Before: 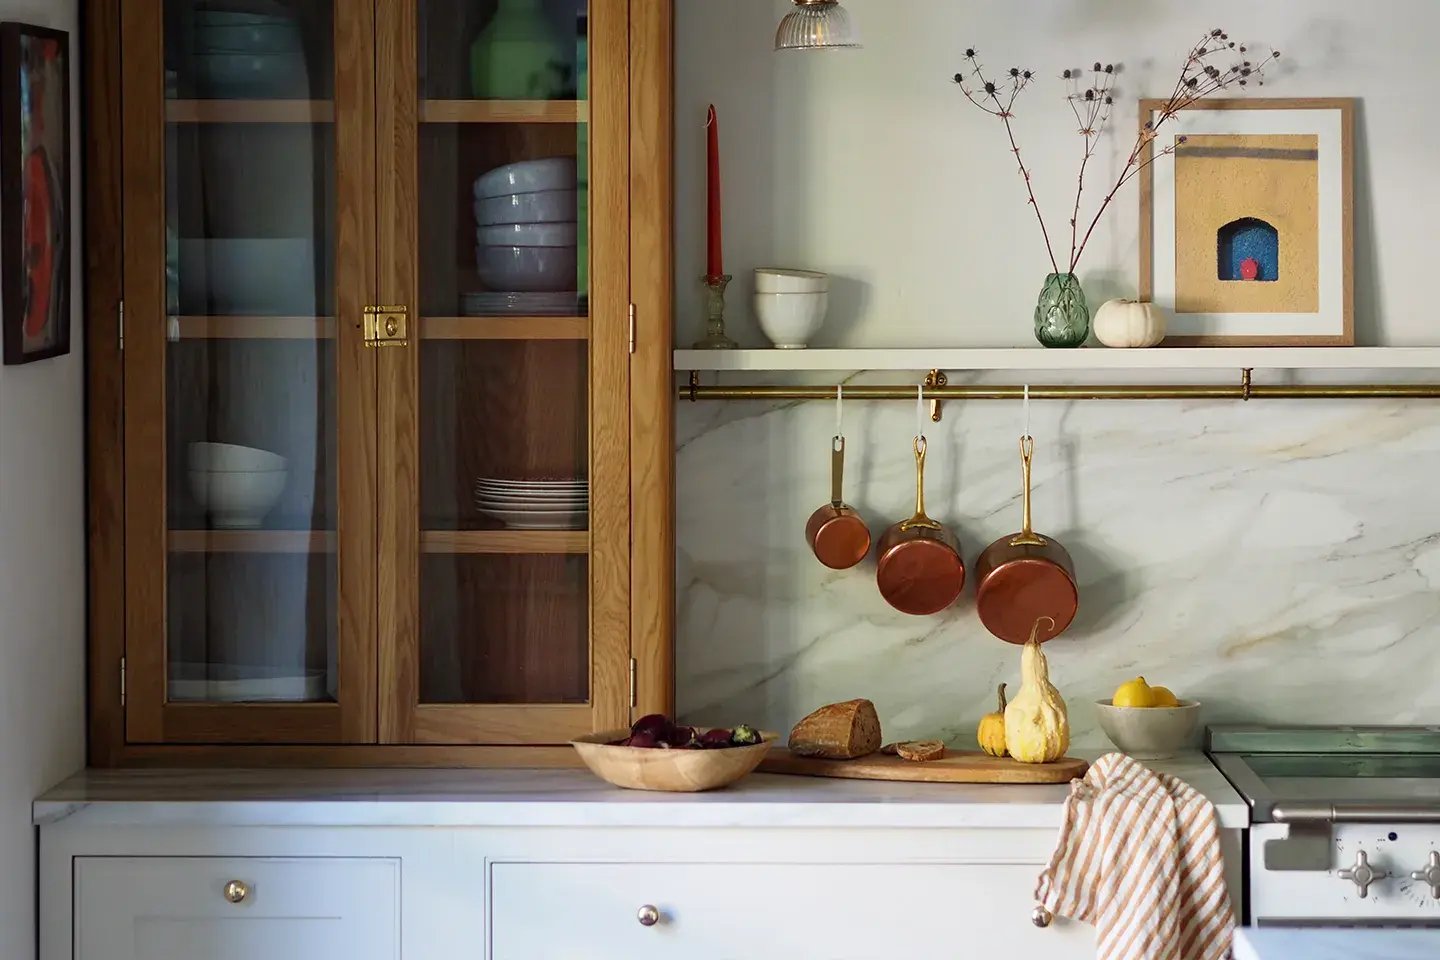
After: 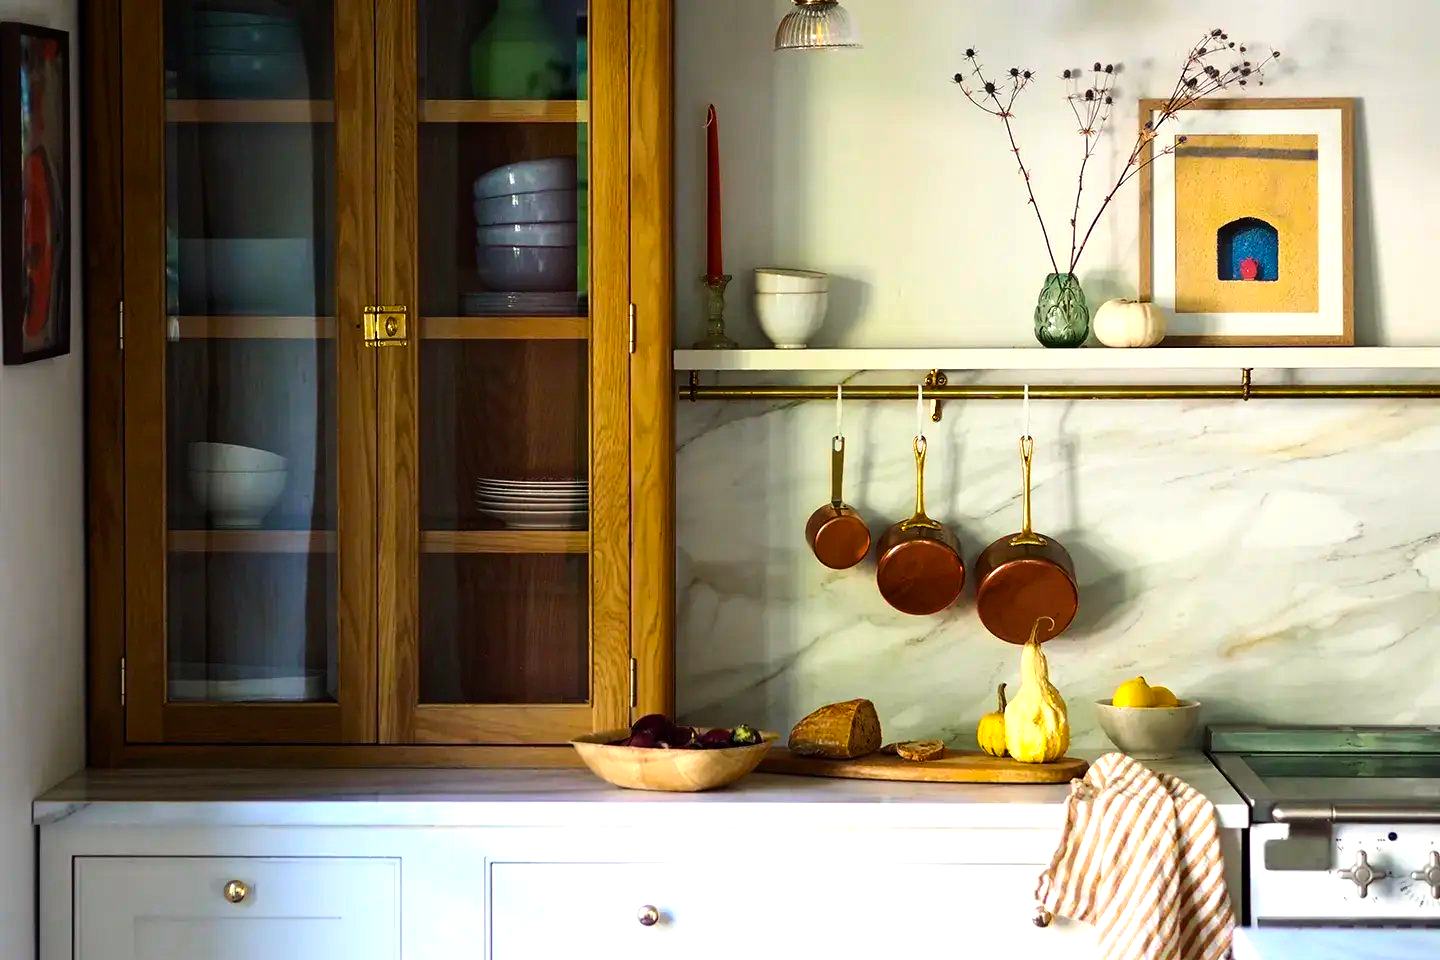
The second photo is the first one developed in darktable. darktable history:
color correction: highlights b* 3
color balance rgb: linear chroma grading › global chroma 13.3%, global vibrance 41.49%
tone equalizer: -8 EV -0.75 EV, -7 EV -0.7 EV, -6 EV -0.6 EV, -5 EV -0.4 EV, -3 EV 0.4 EV, -2 EV 0.6 EV, -1 EV 0.7 EV, +0 EV 0.75 EV, edges refinement/feathering 500, mask exposure compensation -1.57 EV, preserve details no
